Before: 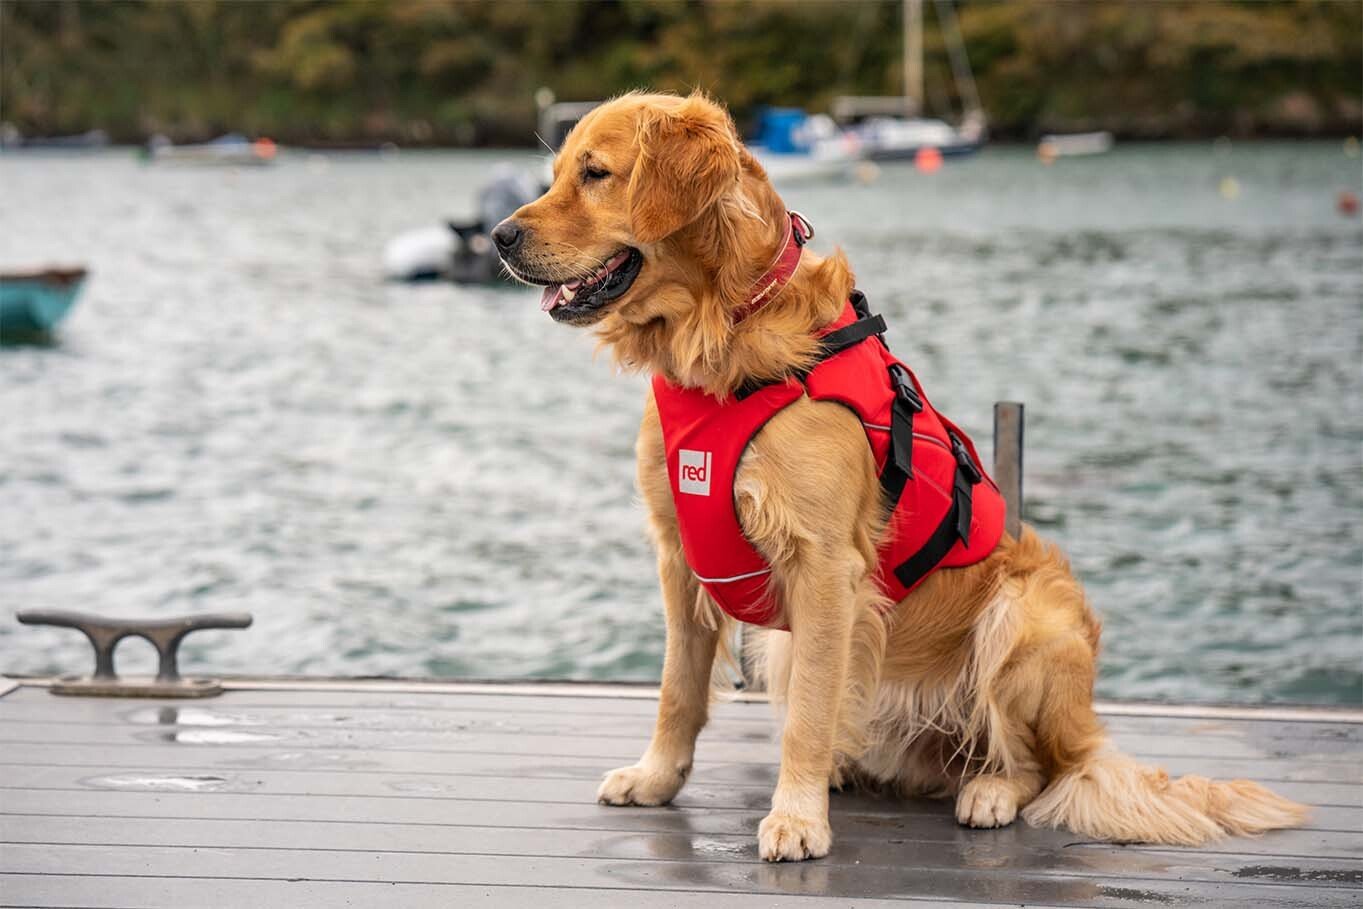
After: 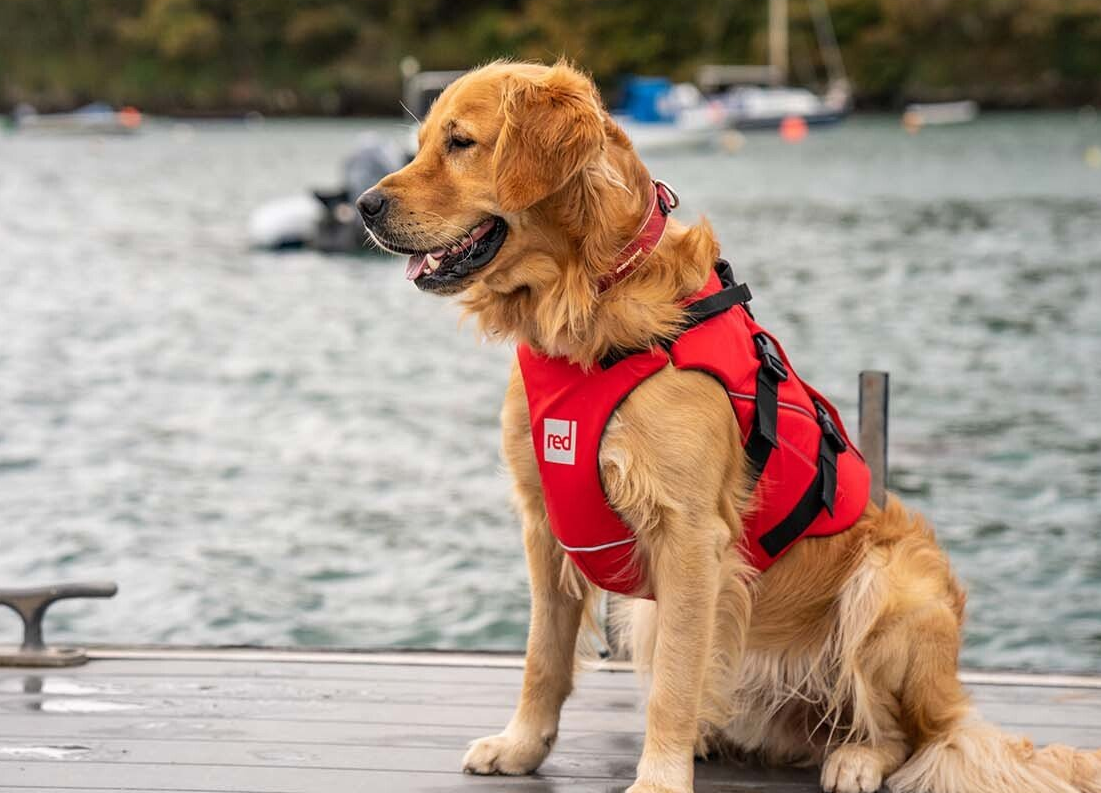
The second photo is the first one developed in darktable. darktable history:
crop: left 9.962%, top 3.515%, right 9.204%, bottom 9.227%
contrast equalizer: octaves 7, y [[0.5, 0.502, 0.506, 0.511, 0.52, 0.537], [0.5 ×6], [0.505, 0.509, 0.518, 0.534, 0.553, 0.561], [0 ×6], [0 ×6]], mix 0.158
